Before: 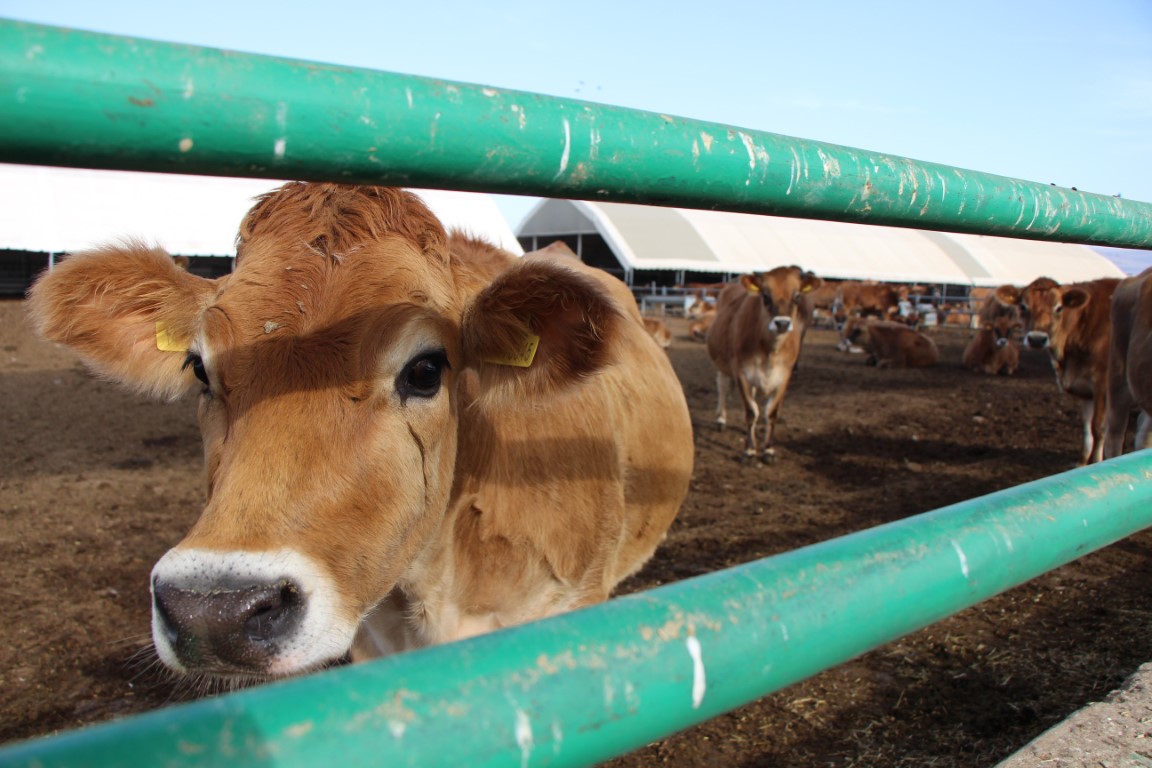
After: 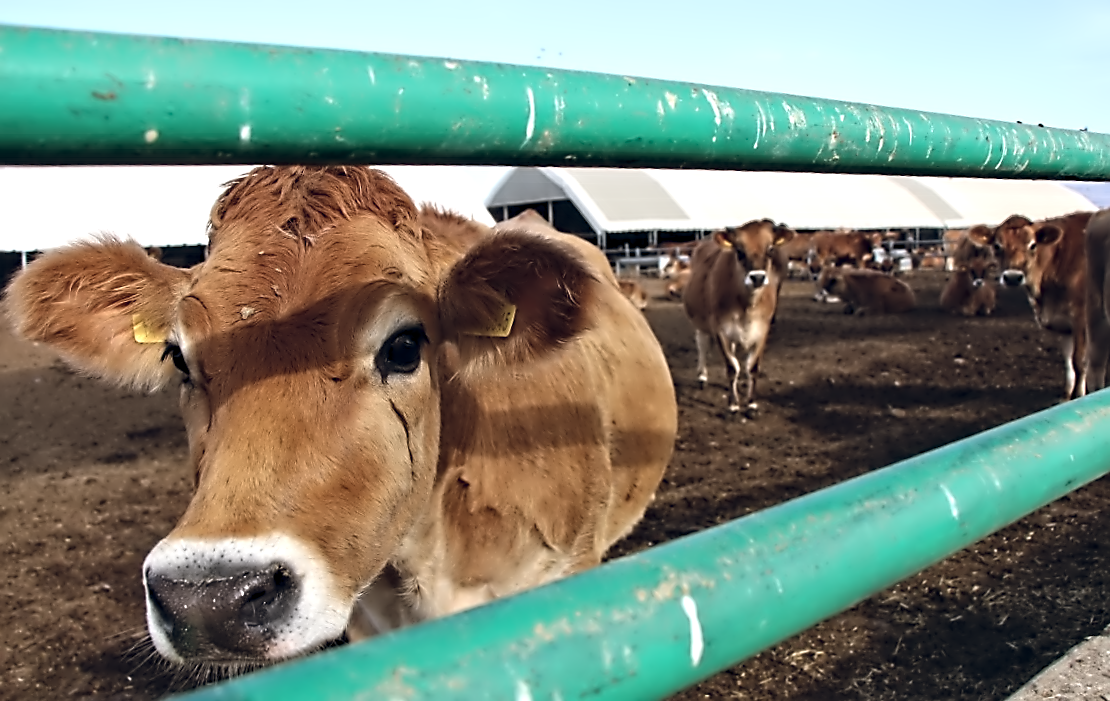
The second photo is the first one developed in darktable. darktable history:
rotate and perspective: rotation -3.52°, crop left 0.036, crop right 0.964, crop top 0.081, crop bottom 0.919
sharpen: on, module defaults
color balance rgb: shadows lift › chroma 3.88%, shadows lift › hue 88.52°, power › hue 214.65°, global offset › chroma 0.1%, global offset › hue 252.4°, contrast 4.45%
exposure: black level correction -0.005, exposure 0.054 EV, compensate highlight preservation false
contrast equalizer: octaves 7, y [[0.5, 0.542, 0.583, 0.625, 0.667, 0.708], [0.5 ×6], [0.5 ×6], [0, 0.033, 0.067, 0.1, 0.133, 0.167], [0, 0.05, 0.1, 0.15, 0.2, 0.25]]
